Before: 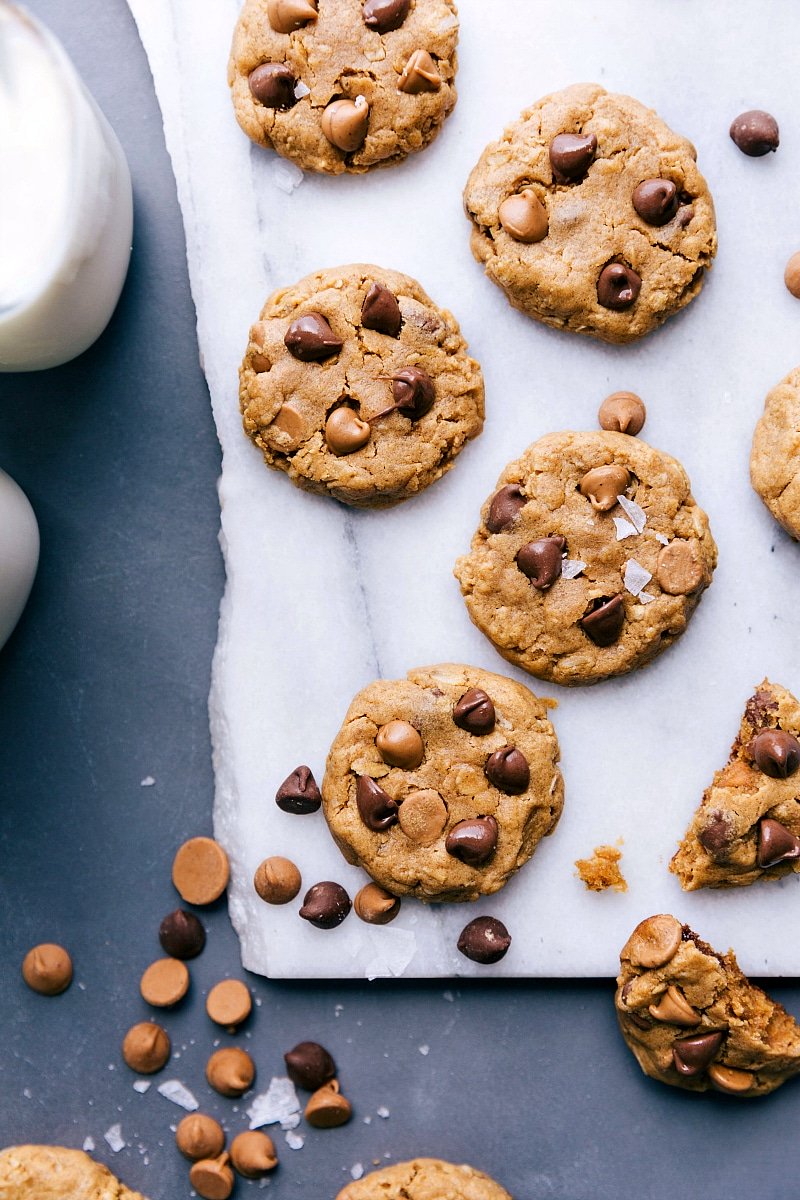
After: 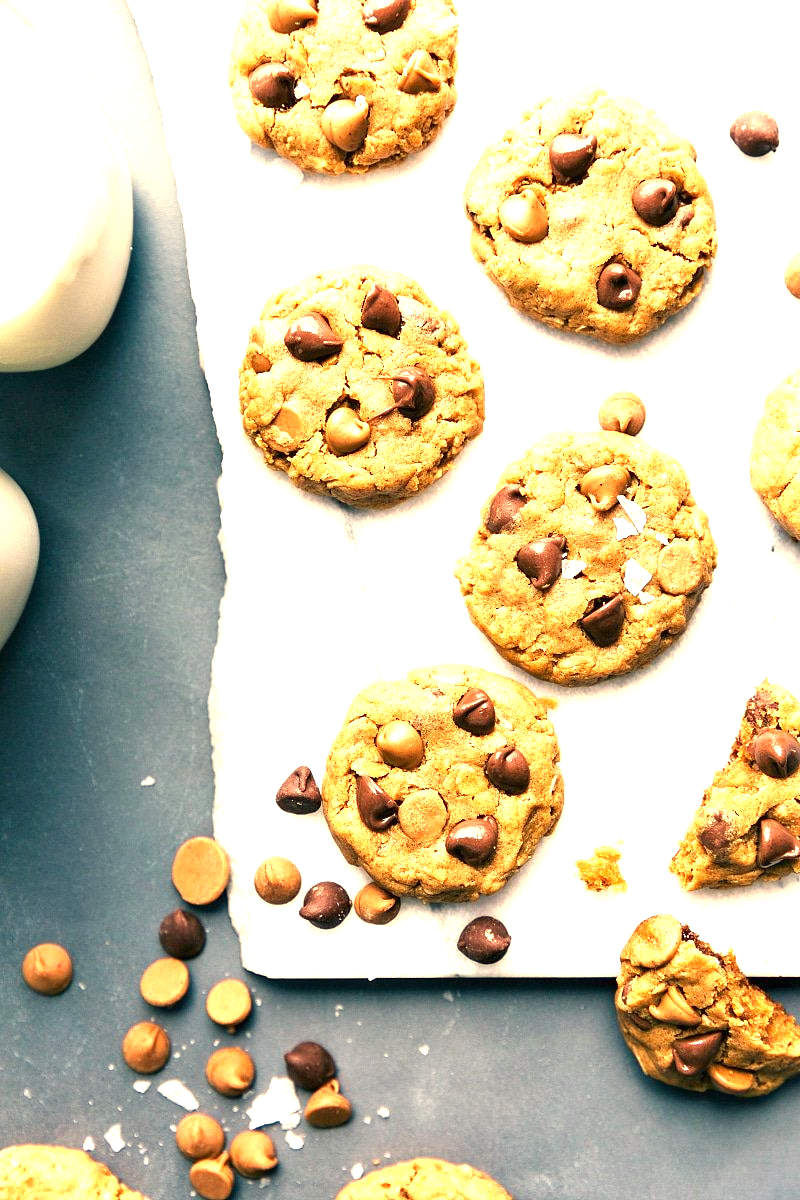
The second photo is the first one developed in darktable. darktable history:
exposure: black level correction 0, exposure 1.45 EV, compensate exposure bias true, compensate highlight preservation false
white balance: red 1.08, blue 0.791
